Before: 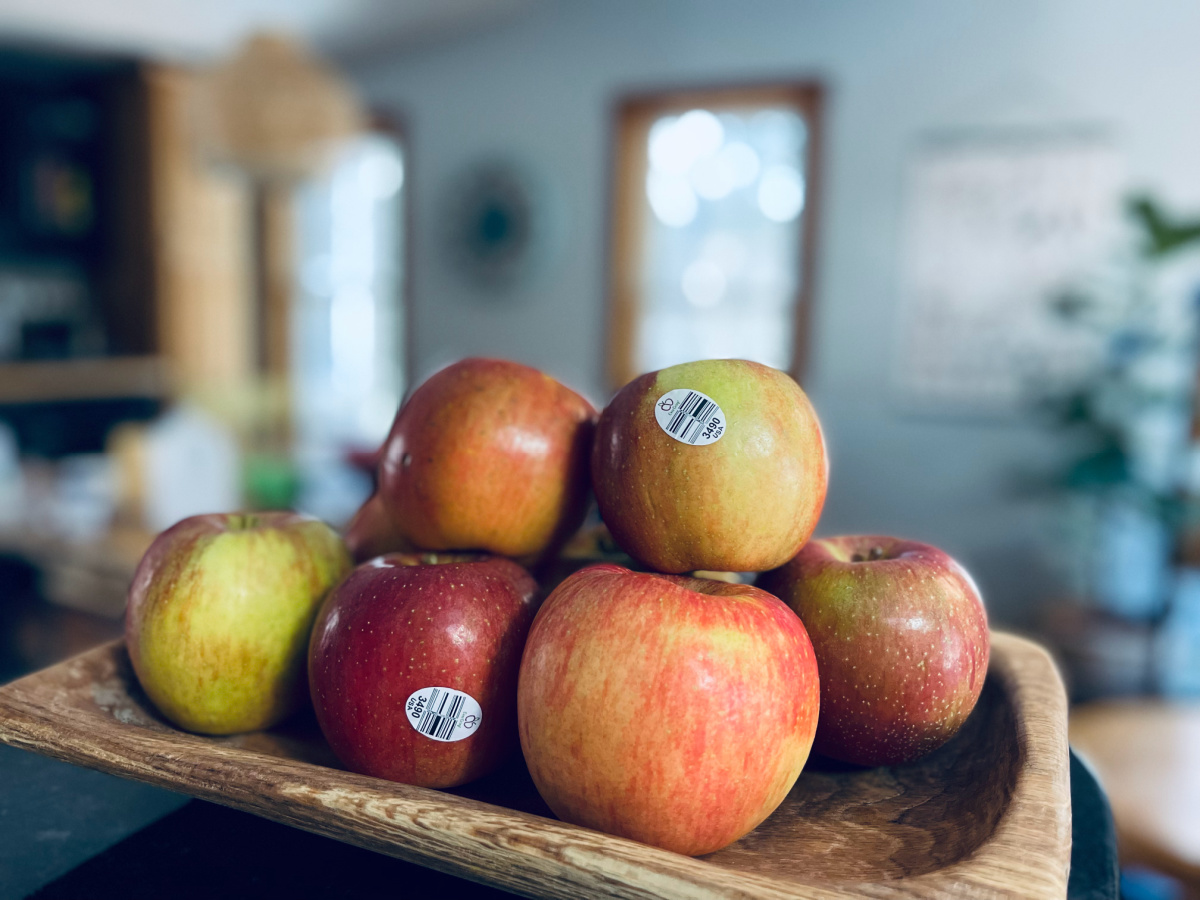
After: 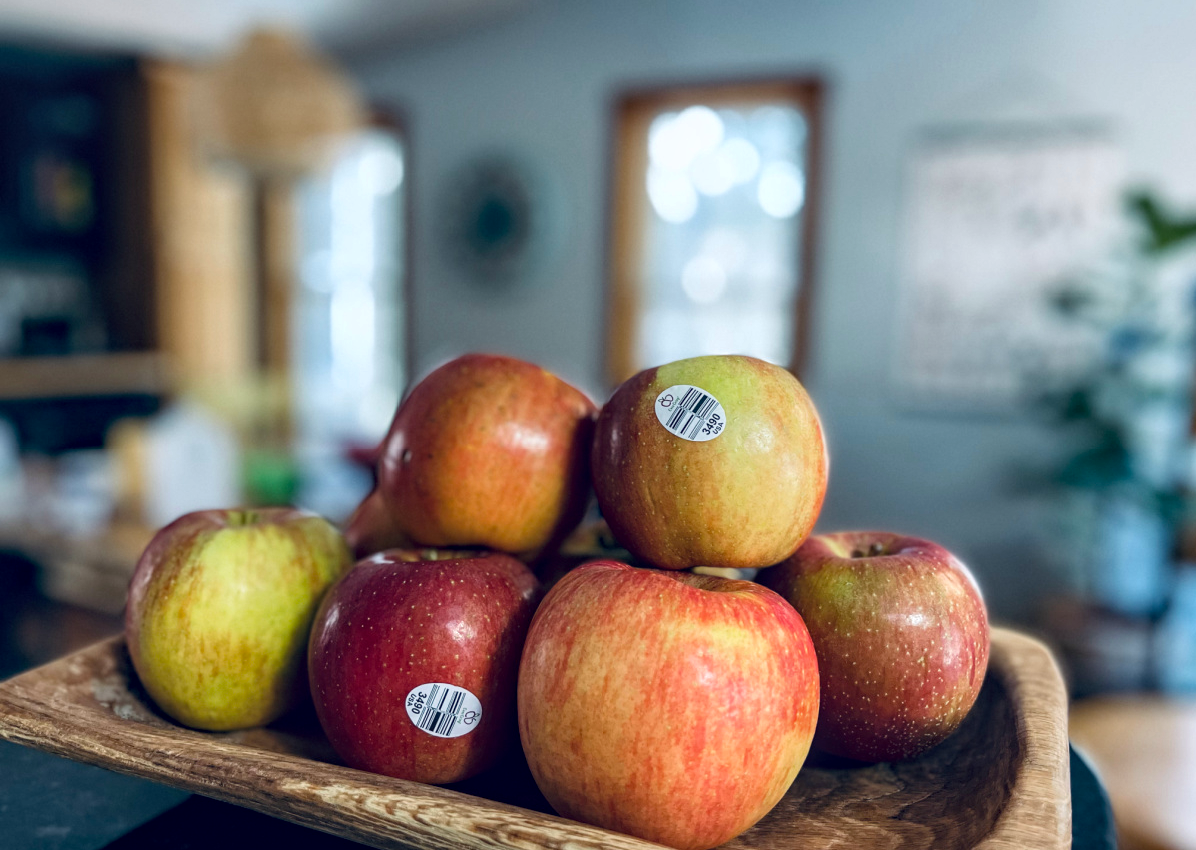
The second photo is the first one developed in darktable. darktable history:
crop: top 0.448%, right 0.264%, bottom 5.045%
haze removal: compatibility mode true, adaptive false
local contrast: on, module defaults
